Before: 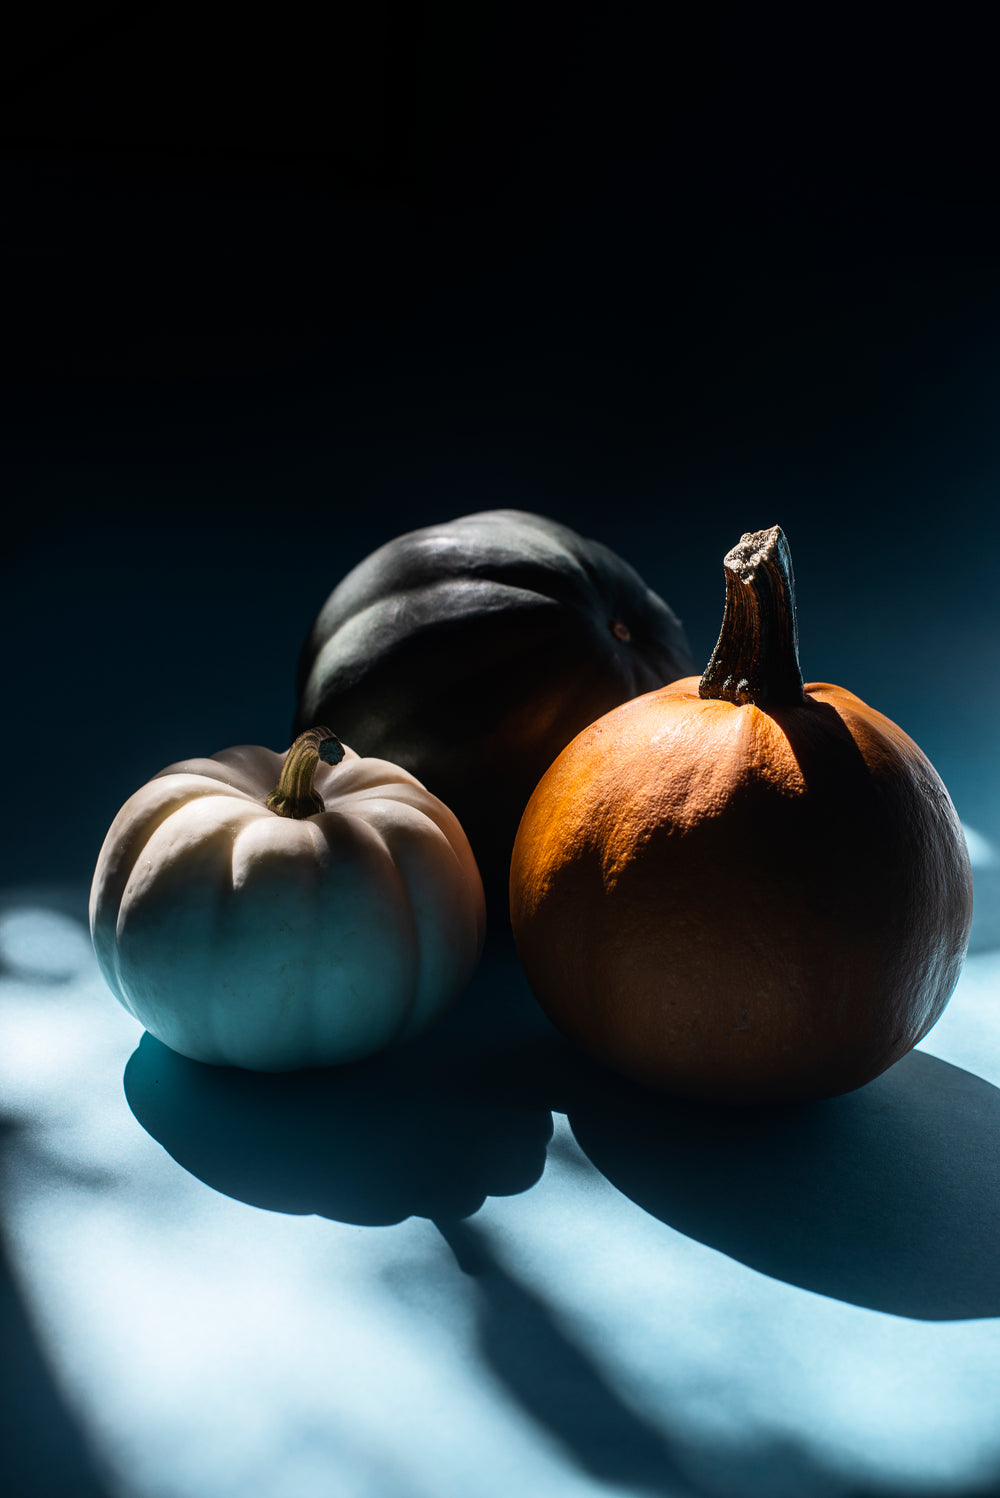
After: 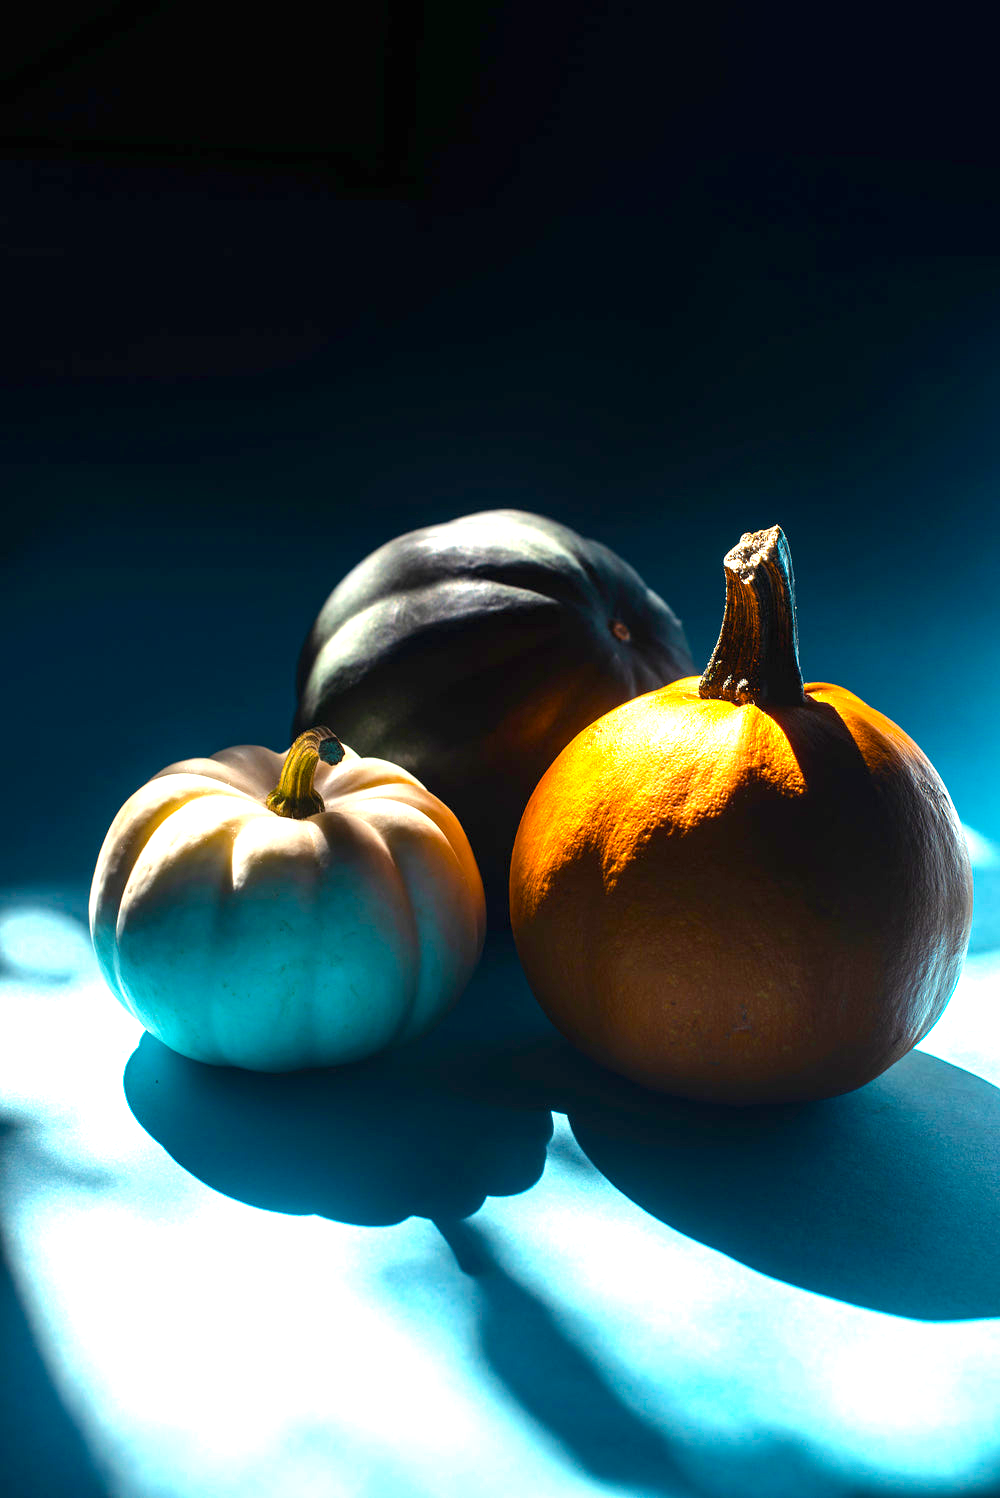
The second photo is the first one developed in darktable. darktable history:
color balance rgb: highlights gain › luminance 6.234%, highlights gain › chroma 2.576%, highlights gain › hue 89.9°, linear chroma grading › global chroma 16.35%, perceptual saturation grading › global saturation 30.752%, perceptual brilliance grading › mid-tones 10.374%, perceptual brilliance grading › shadows 15.36%
exposure: black level correction 0, exposure 1.199 EV, compensate exposure bias true, compensate highlight preservation false
tone equalizer: on, module defaults
